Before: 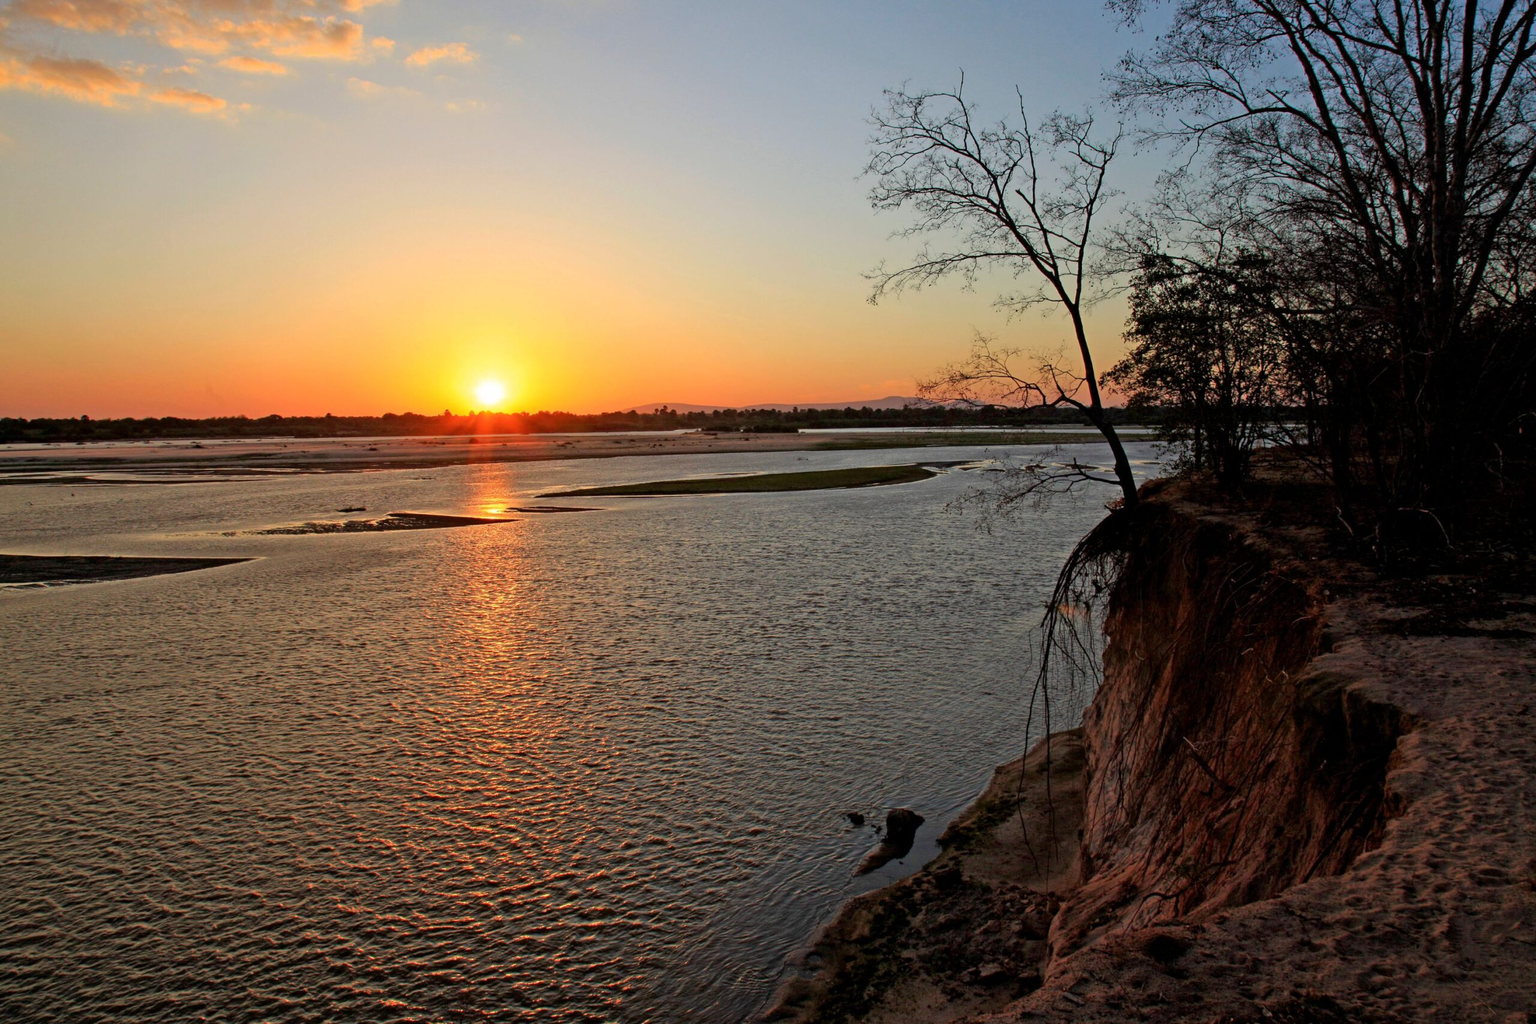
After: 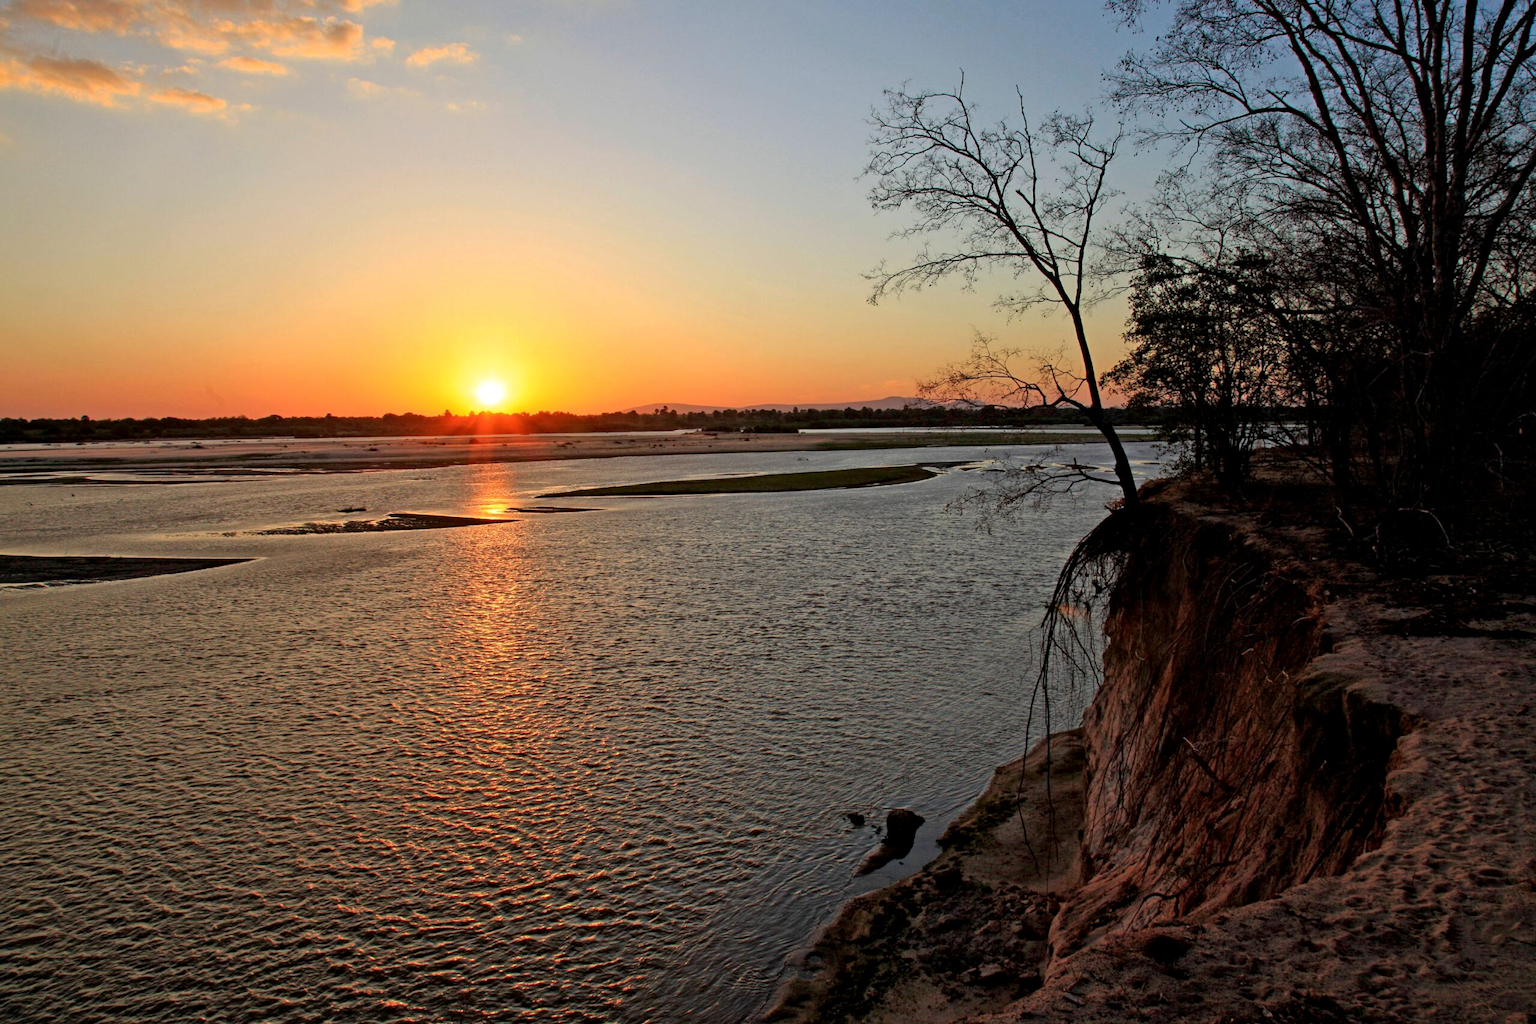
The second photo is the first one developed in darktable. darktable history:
local contrast: mode bilateral grid, contrast 19, coarseness 51, detail 120%, midtone range 0.2
